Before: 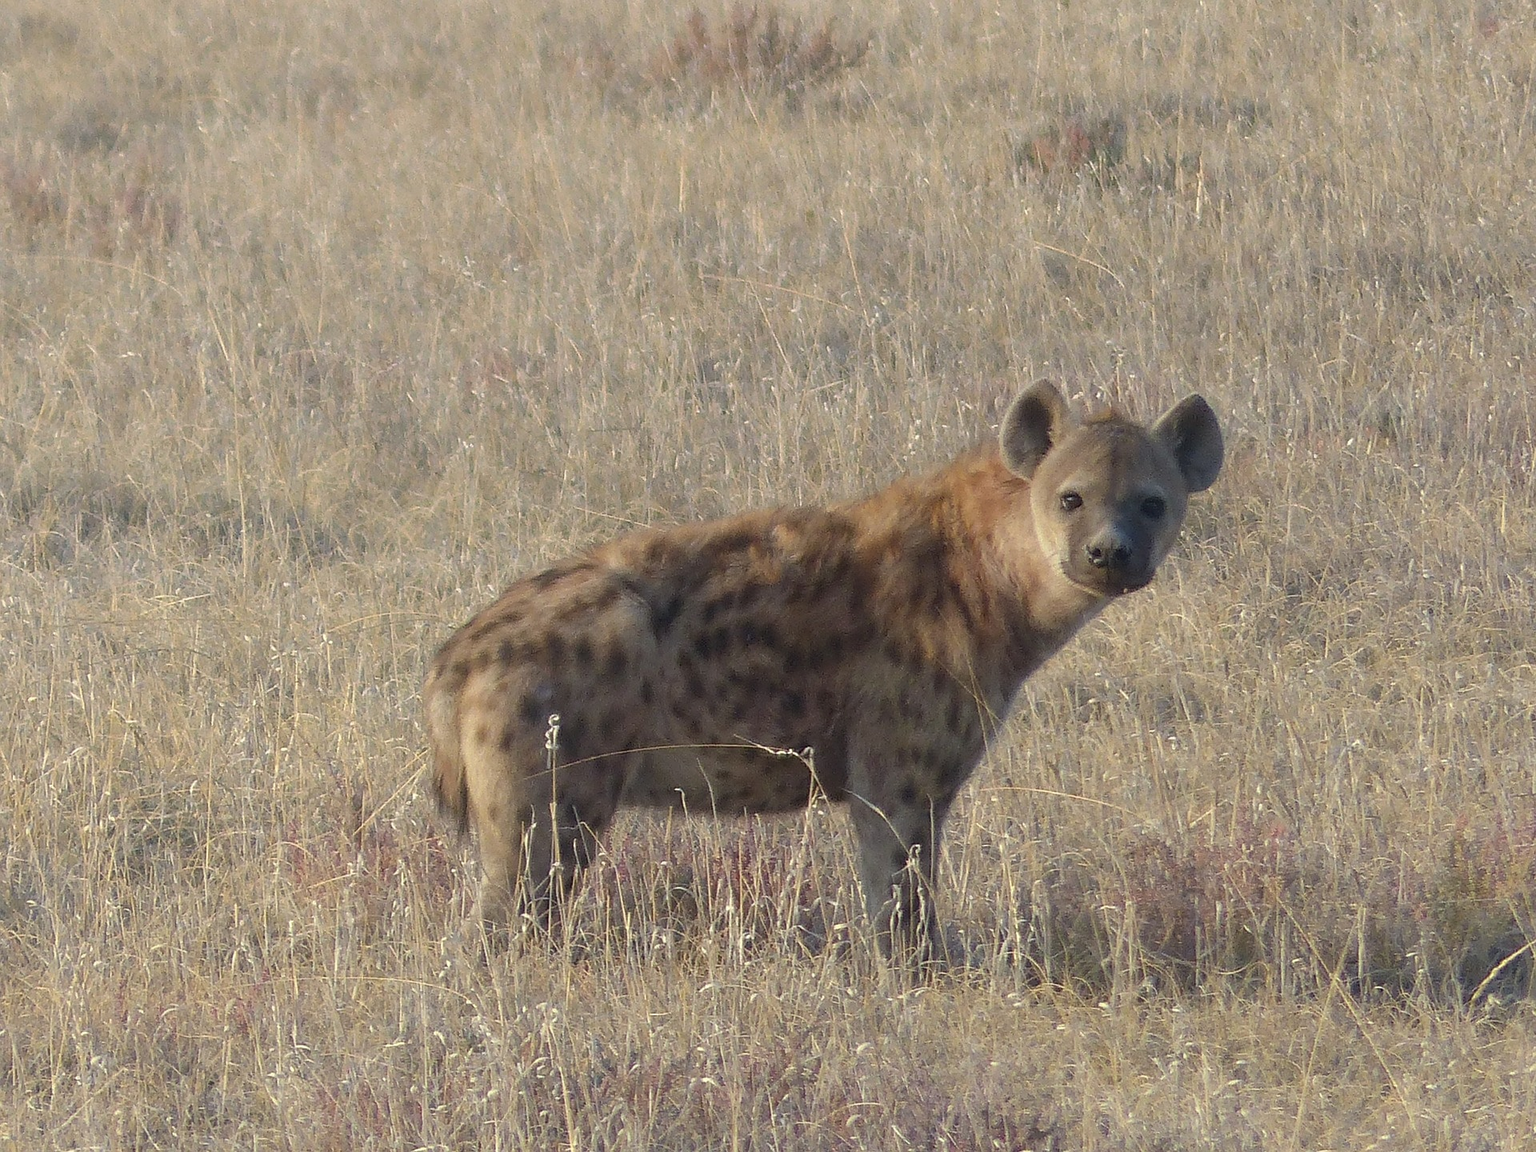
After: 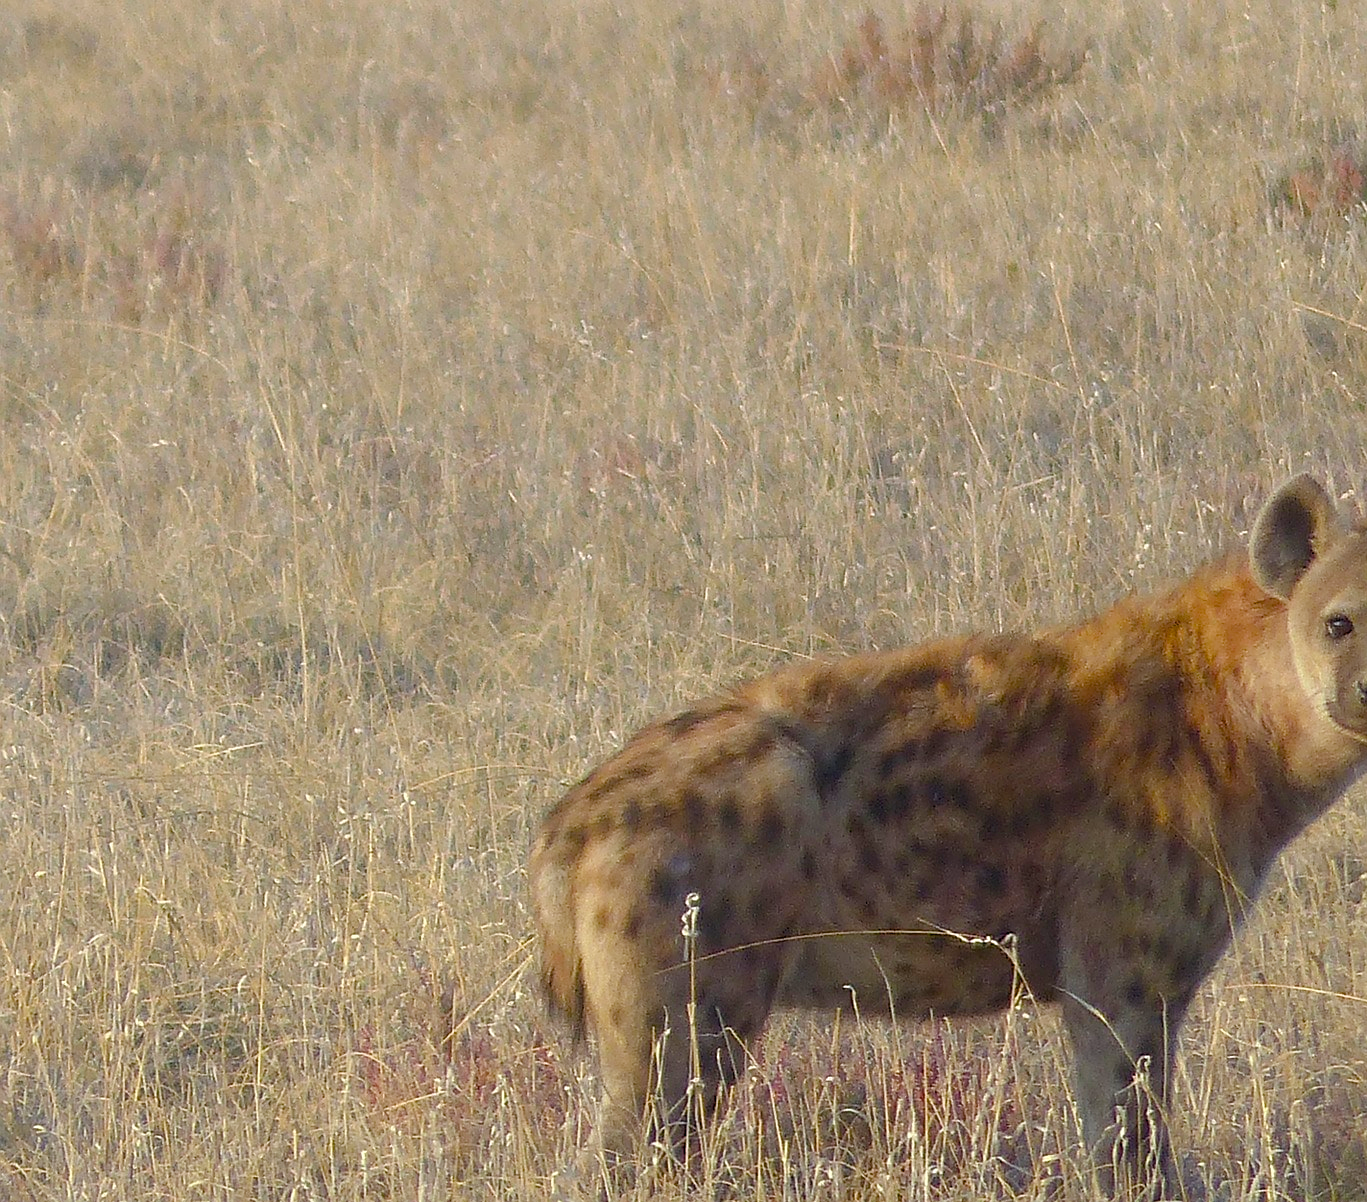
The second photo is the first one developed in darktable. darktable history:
crop: right 28.793%, bottom 16.512%
color correction: highlights a* -0.183, highlights b* -0.106
sharpen: amount 0.212
color balance rgb: shadows fall-off 101.605%, linear chroma grading › global chroma 14.911%, perceptual saturation grading › global saturation 20%, perceptual saturation grading › highlights -25.726%, perceptual saturation grading › shadows 49.641%, mask middle-gray fulcrum 21.875%
